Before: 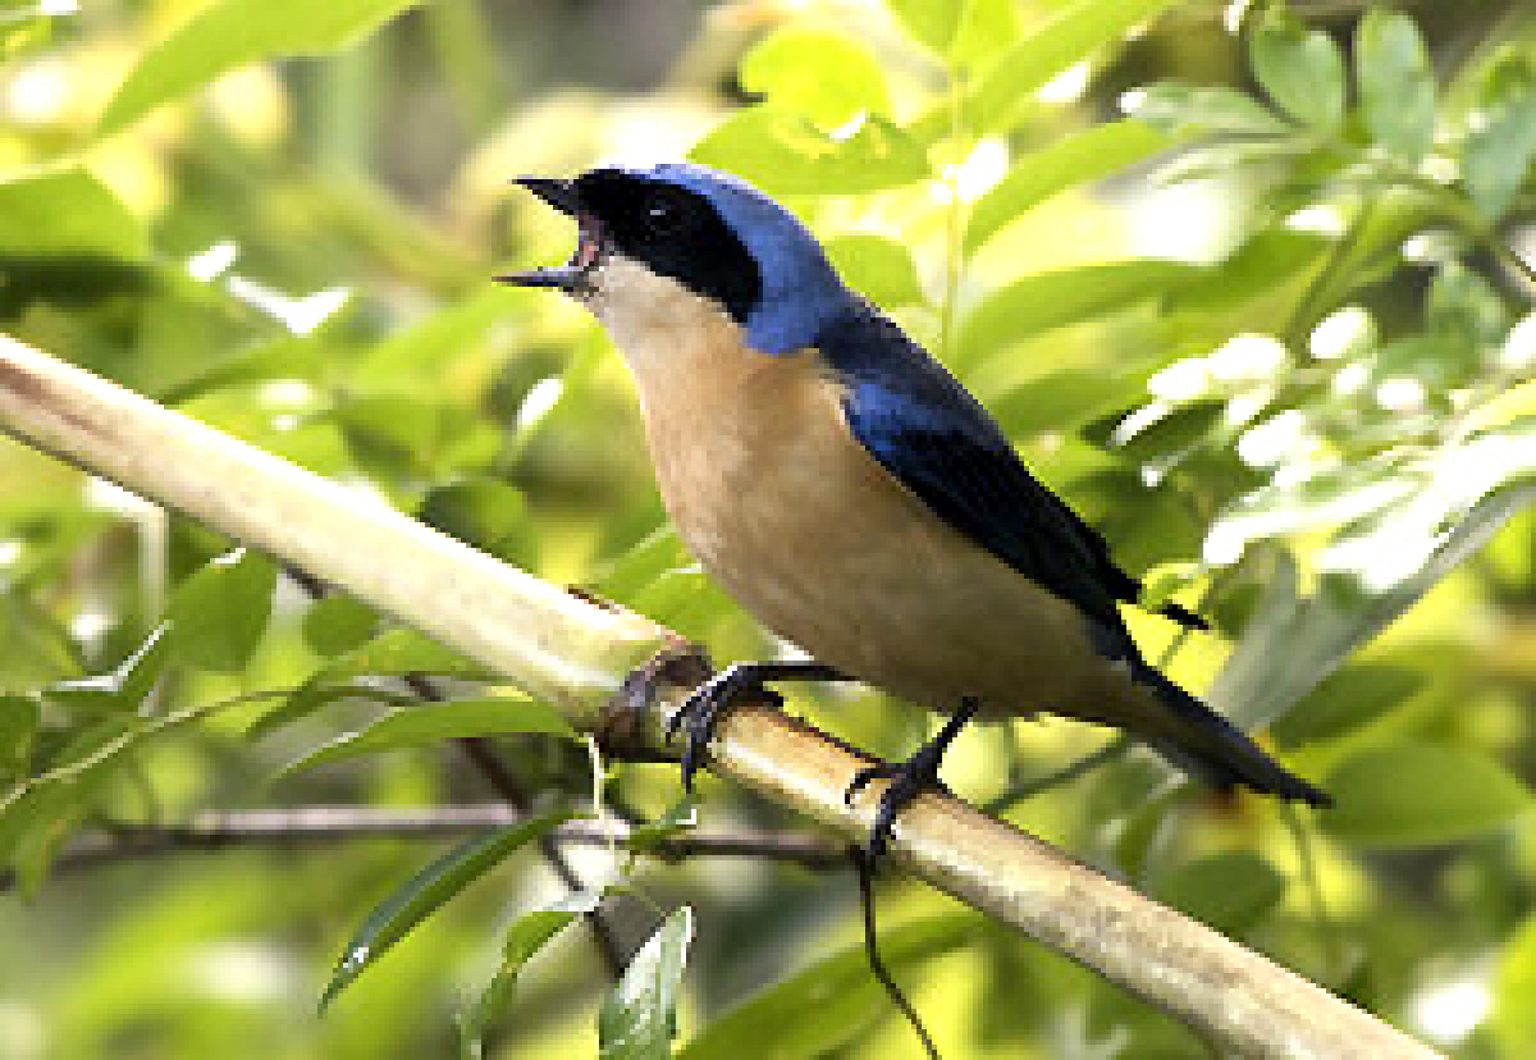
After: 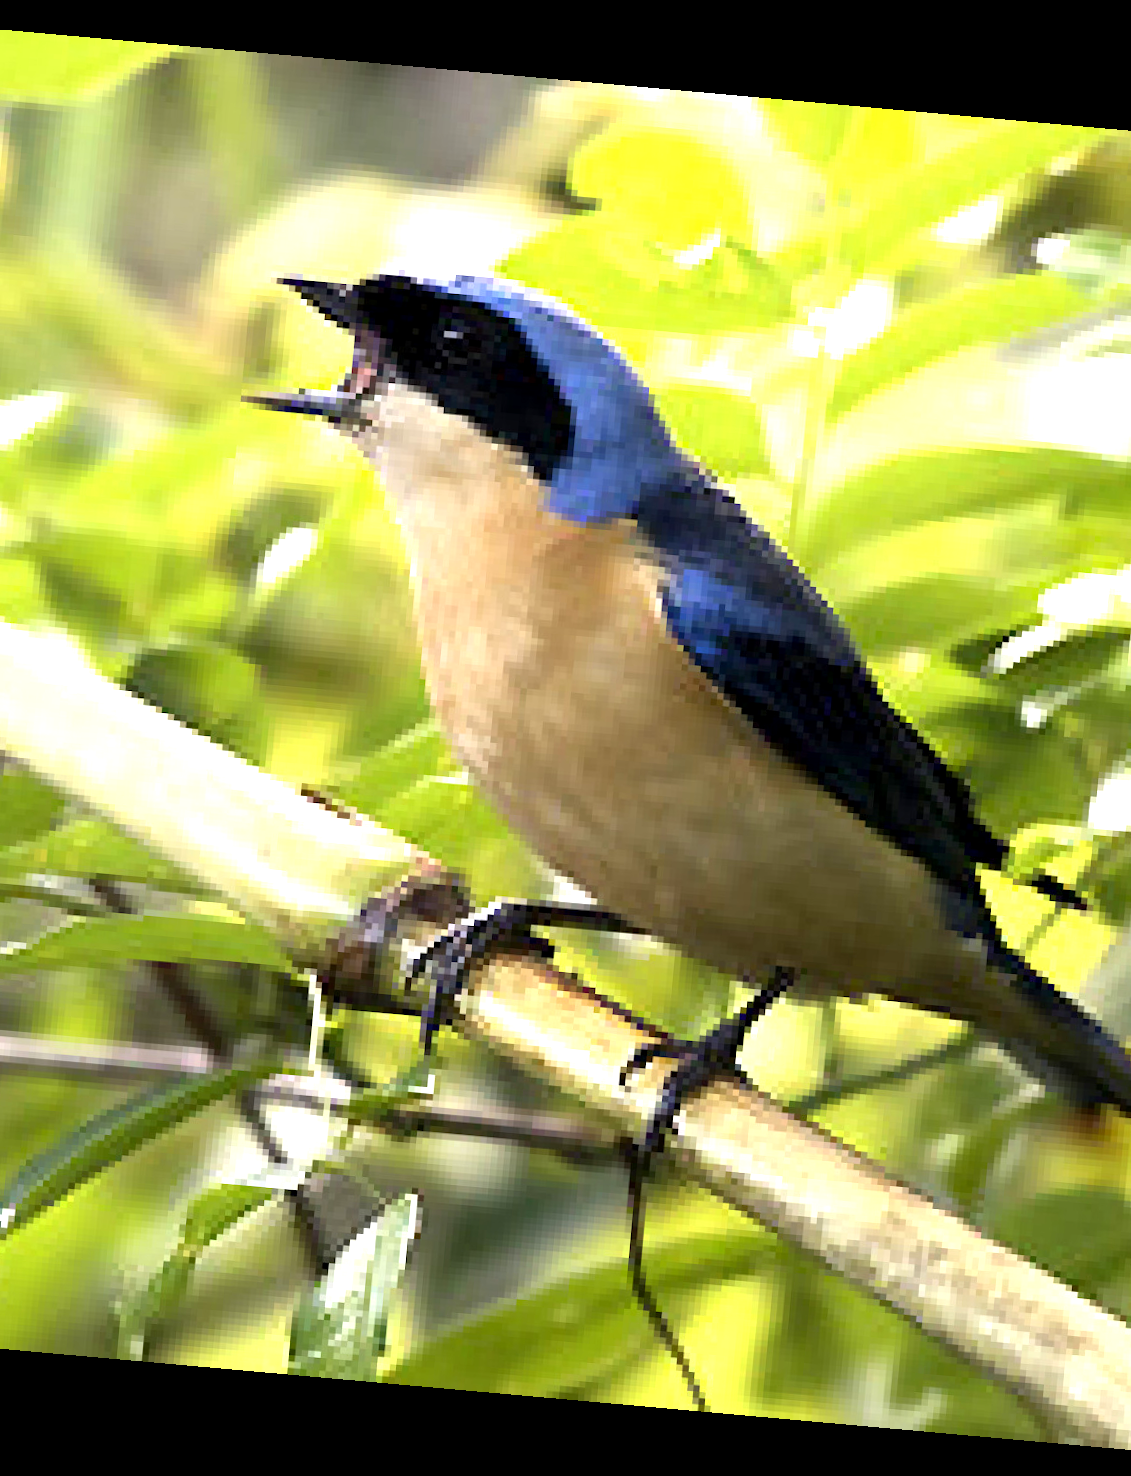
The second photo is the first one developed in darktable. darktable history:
rotate and perspective: rotation 5.12°, automatic cropping off
exposure: black level correction 0.001, exposure 0.5 EV, compensate exposure bias true, compensate highlight preservation false
crop and rotate: left 22.516%, right 21.234%
